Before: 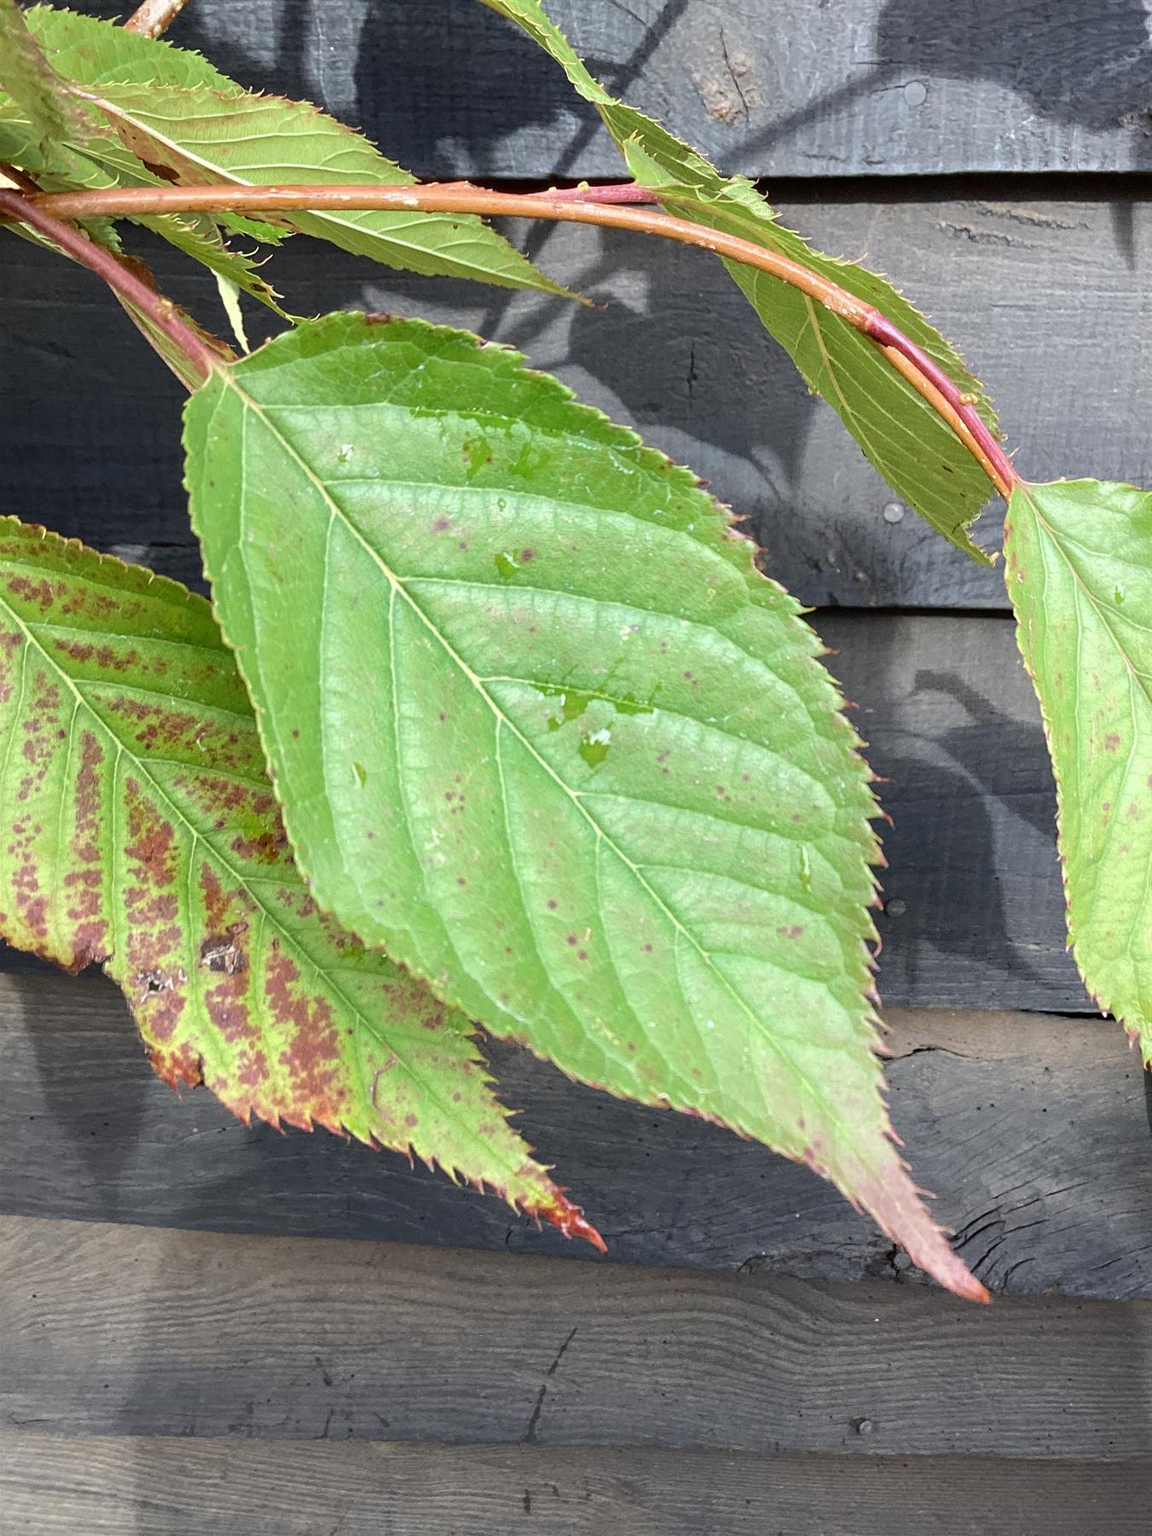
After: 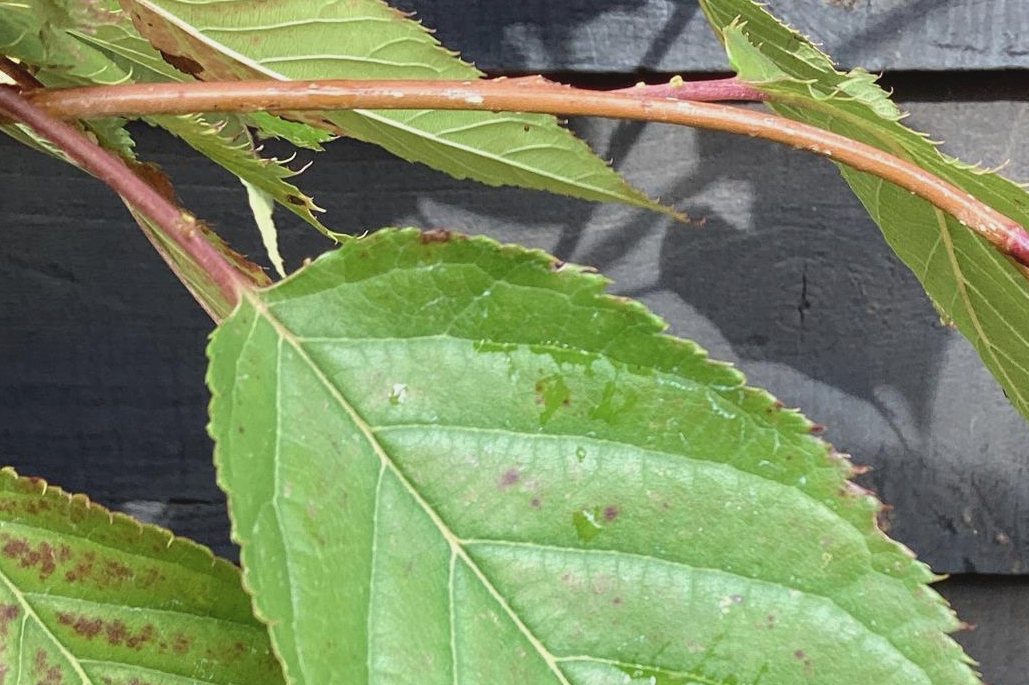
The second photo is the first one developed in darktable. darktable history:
crop: left 0.579%, top 7.627%, right 23.167%, bottom 54.275%
contrast brightness saturation: contrast -0.1, saturation -0.1
